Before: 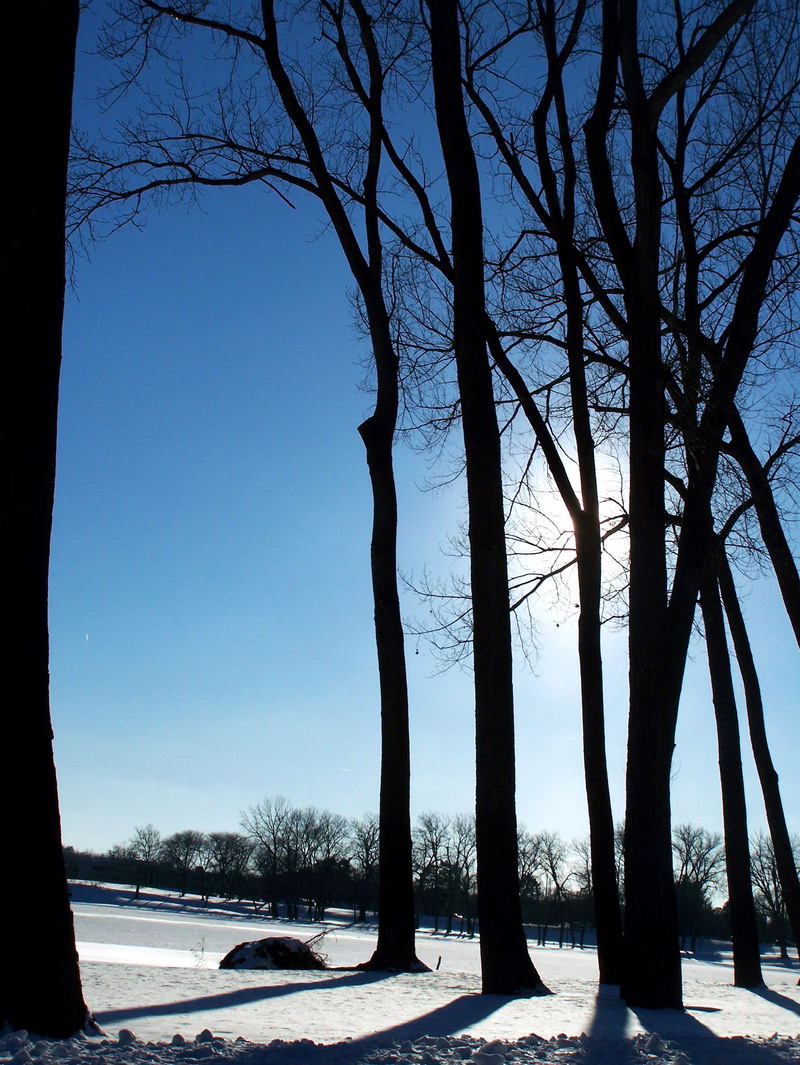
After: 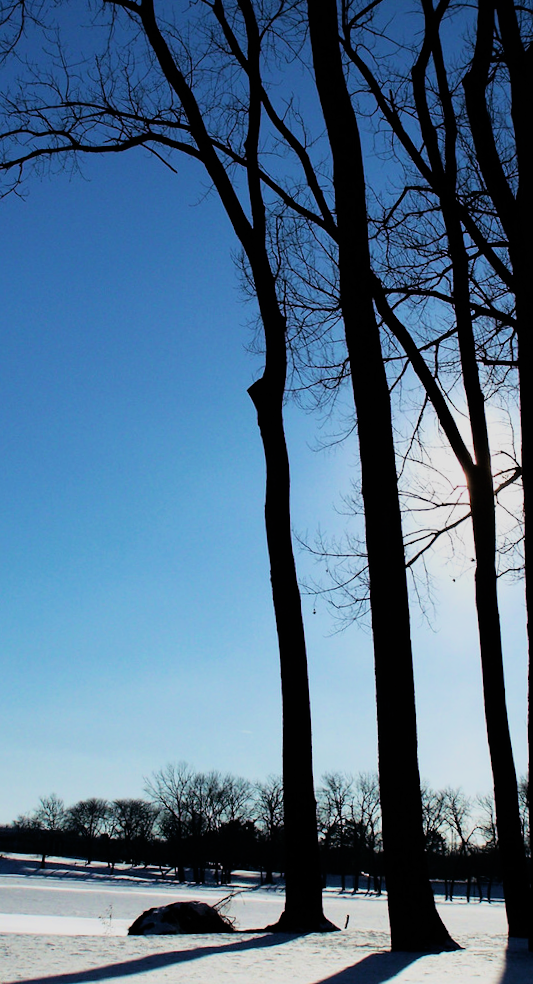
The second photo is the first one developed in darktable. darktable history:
rotate and perspective: rotation -2°, crop left 0.022, crop right 0.978, crop top 0.049, crop bottom 0.951
filmic rgb: black relative exposure -7.75 EV, white relative exposure 4.4 EV, threshold 3 EV, hardness 3.76, latitude 50%, contrast 1.1, color science v5 (2021), contrast in shadows safe, contrast in highlights safe, enable highlight reconstruction true
velvia: on, module defaults
crop and rotate: left 13.537%, right 19.796%
